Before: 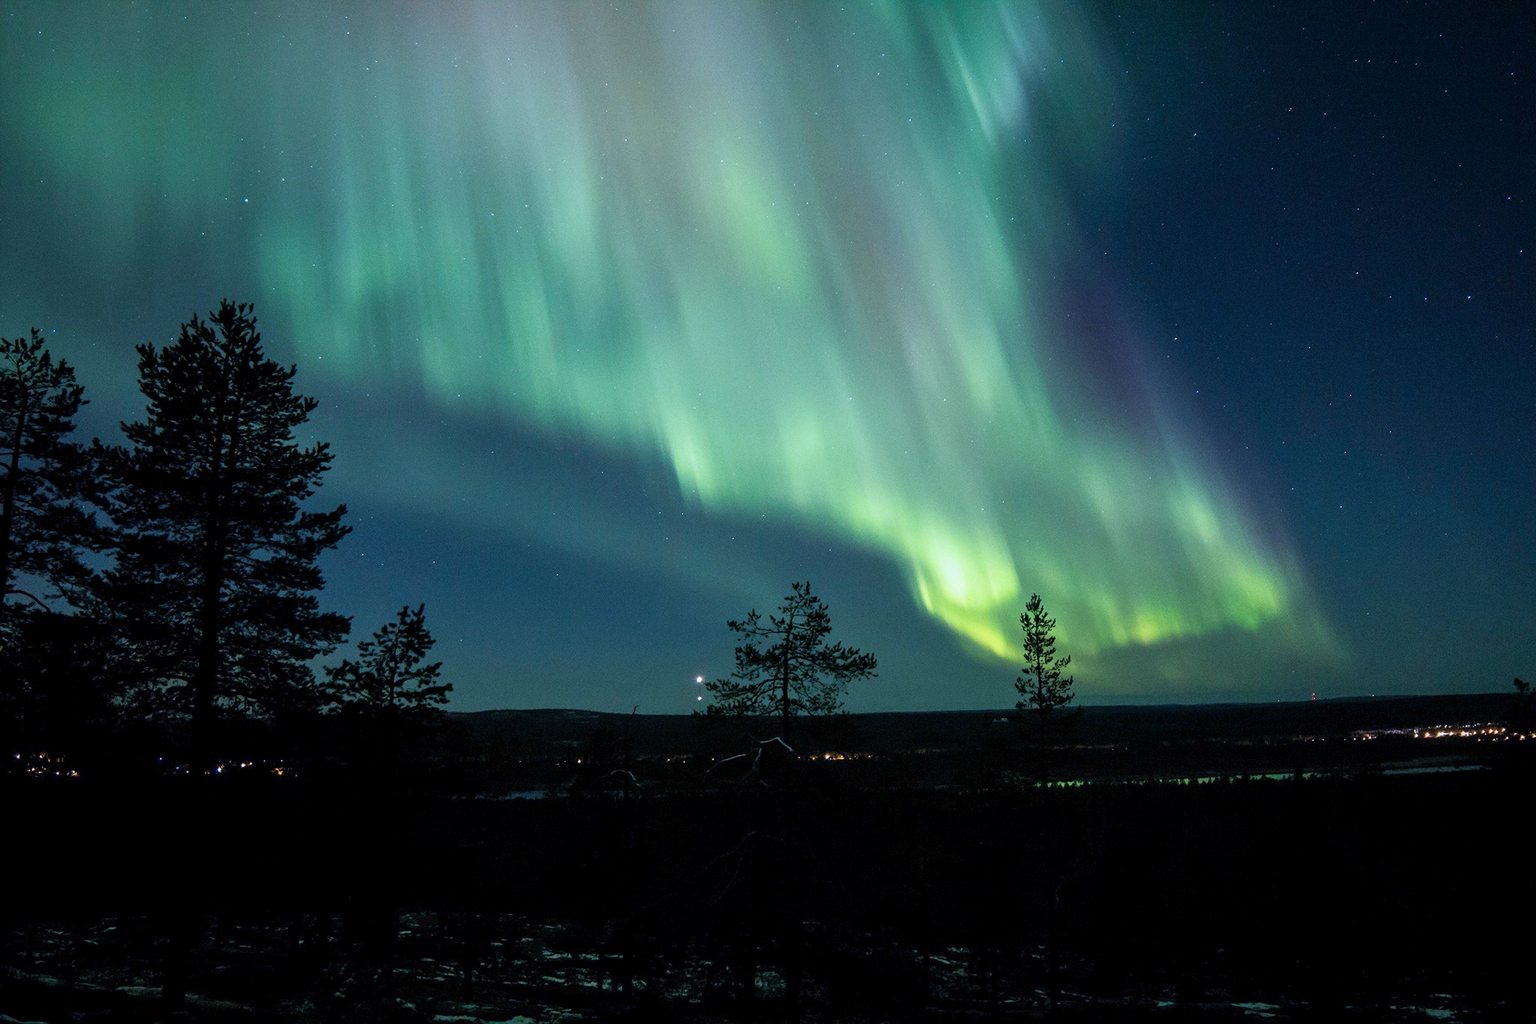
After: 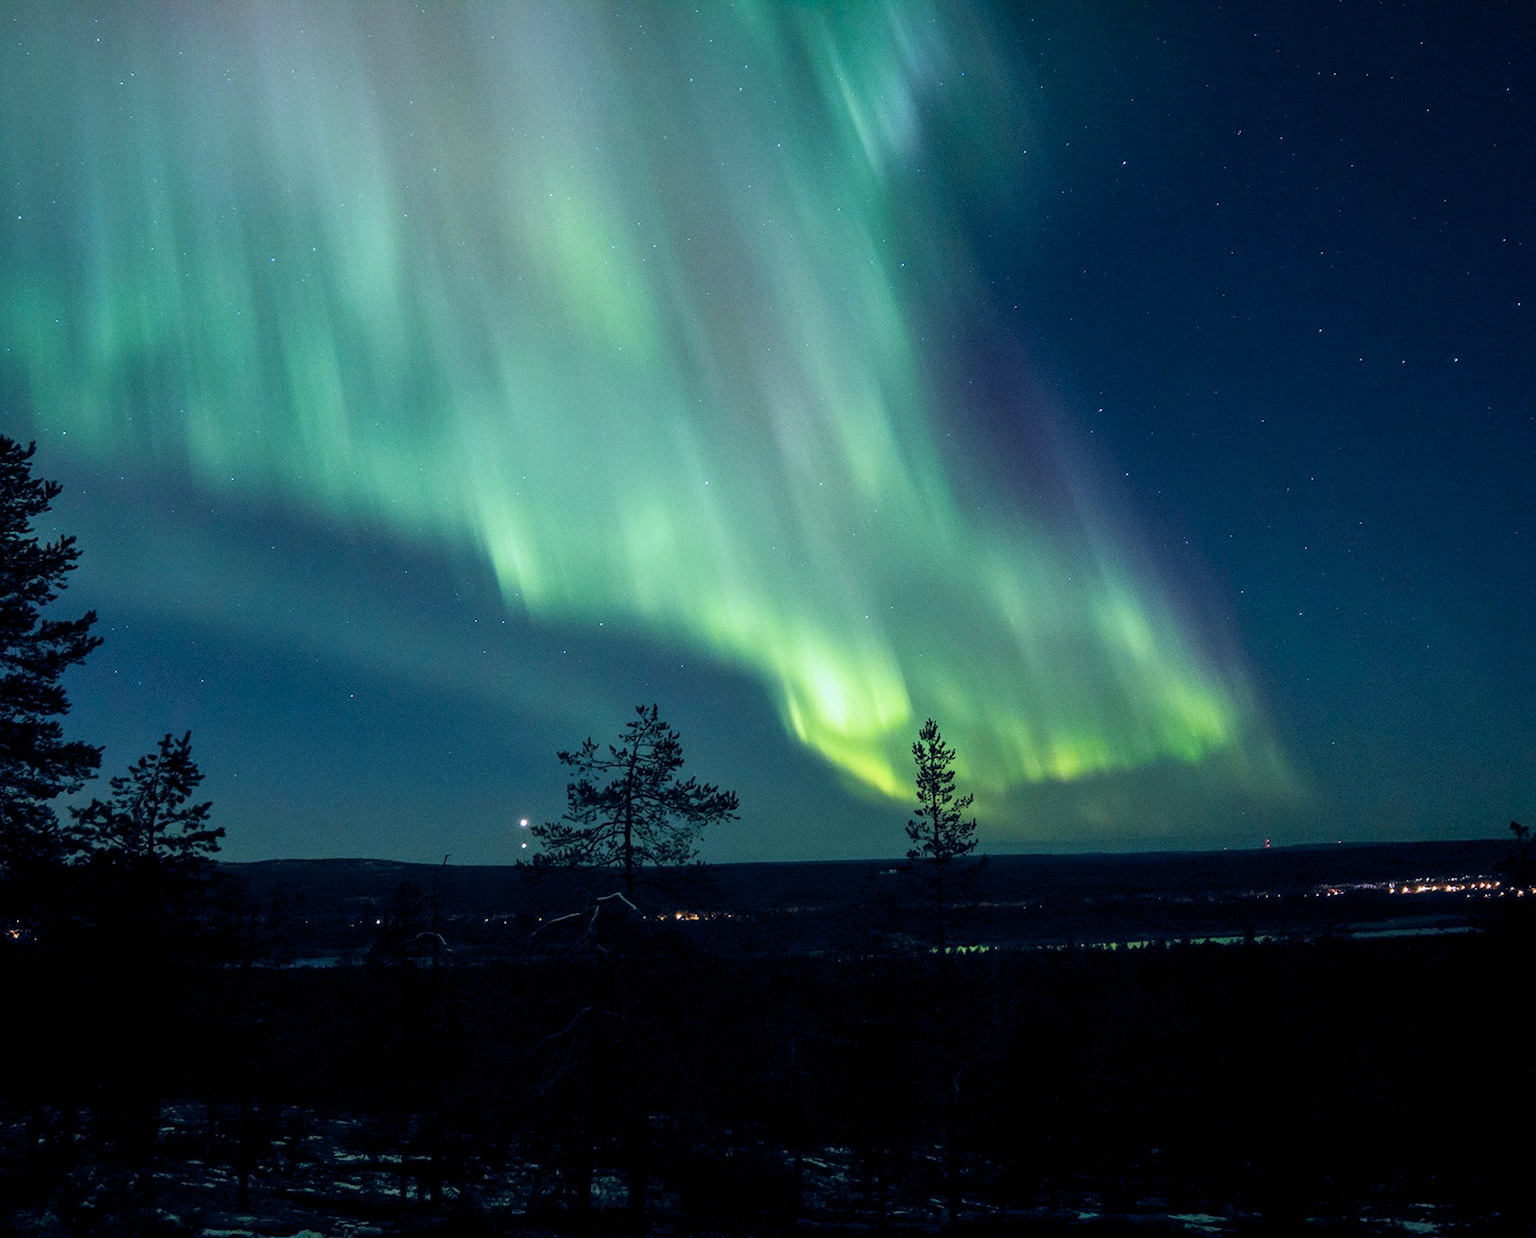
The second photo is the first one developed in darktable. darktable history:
color balance rgb: shadows lift › chroma 1.018%, shadows lift › hue 28.37°, power › hue 74.48°, global offset › chroma 0.148%, global offset › hue 253.31°, perceptual saturation grading › global saturation -0.102%, global vibrance 20%
crop: left 17.424%, bottom 0.041%
